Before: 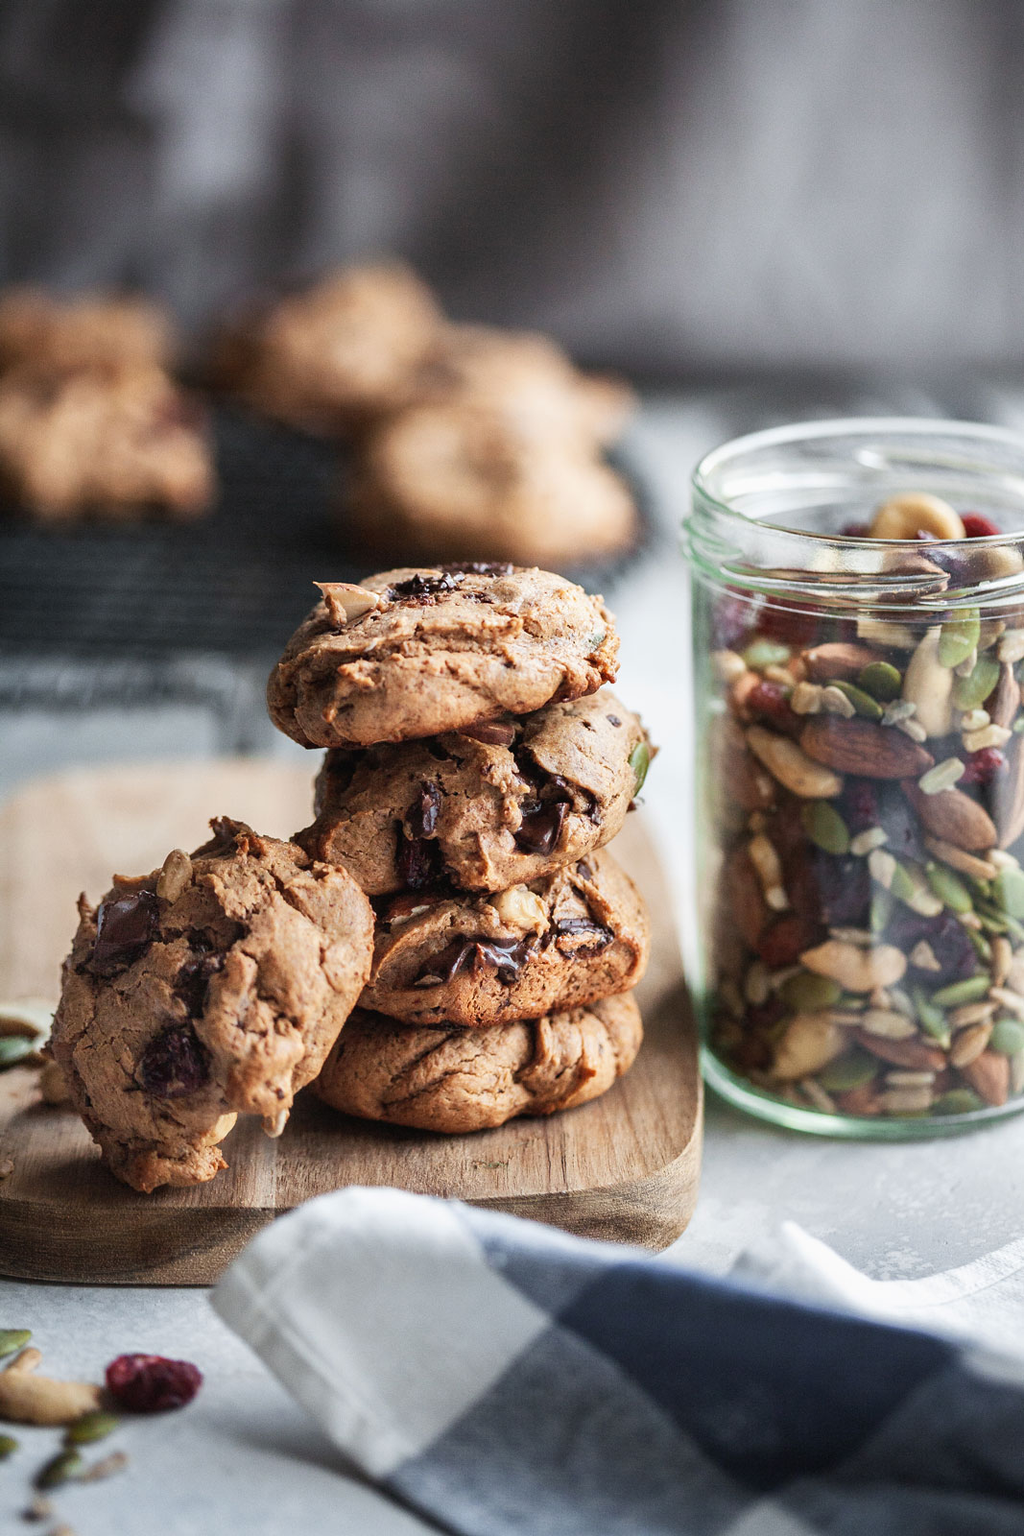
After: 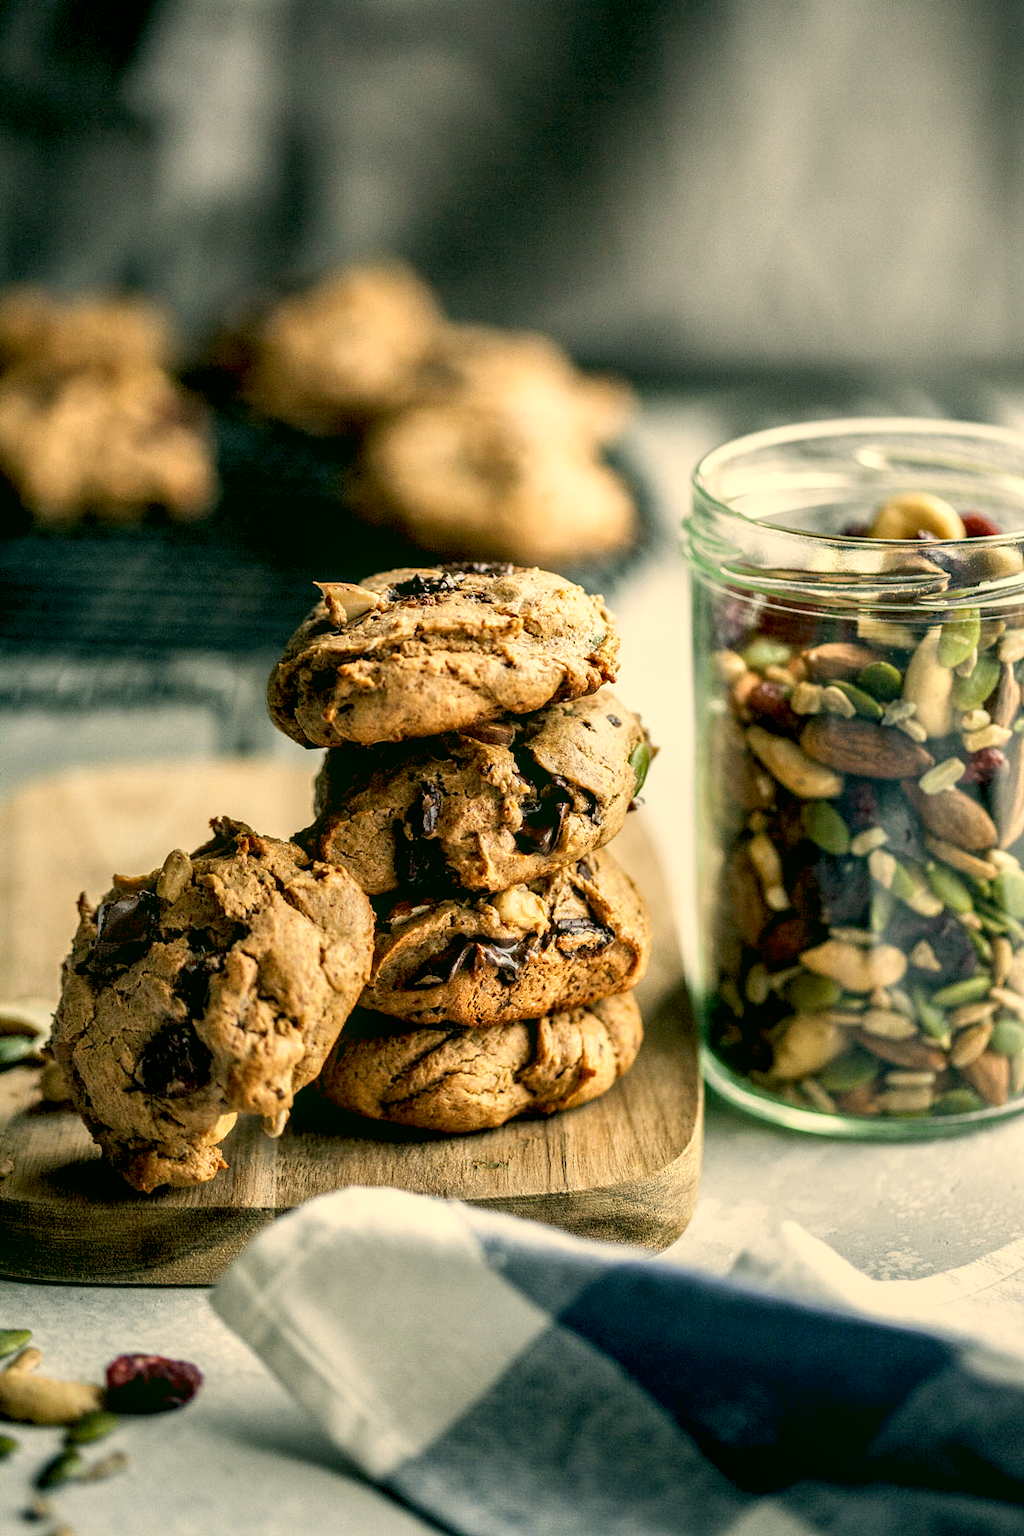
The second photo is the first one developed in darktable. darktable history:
base curve: curves: ch0 [(0.017, 0) (0.425, 0.441) (0.844, 0.933) (1, 1)], preserve colors none
color correction: highlights a* 5.3, highlights b* 24.26, shadows a* -15.58, shadows b* 4.02
local contrast: on, module defaults
